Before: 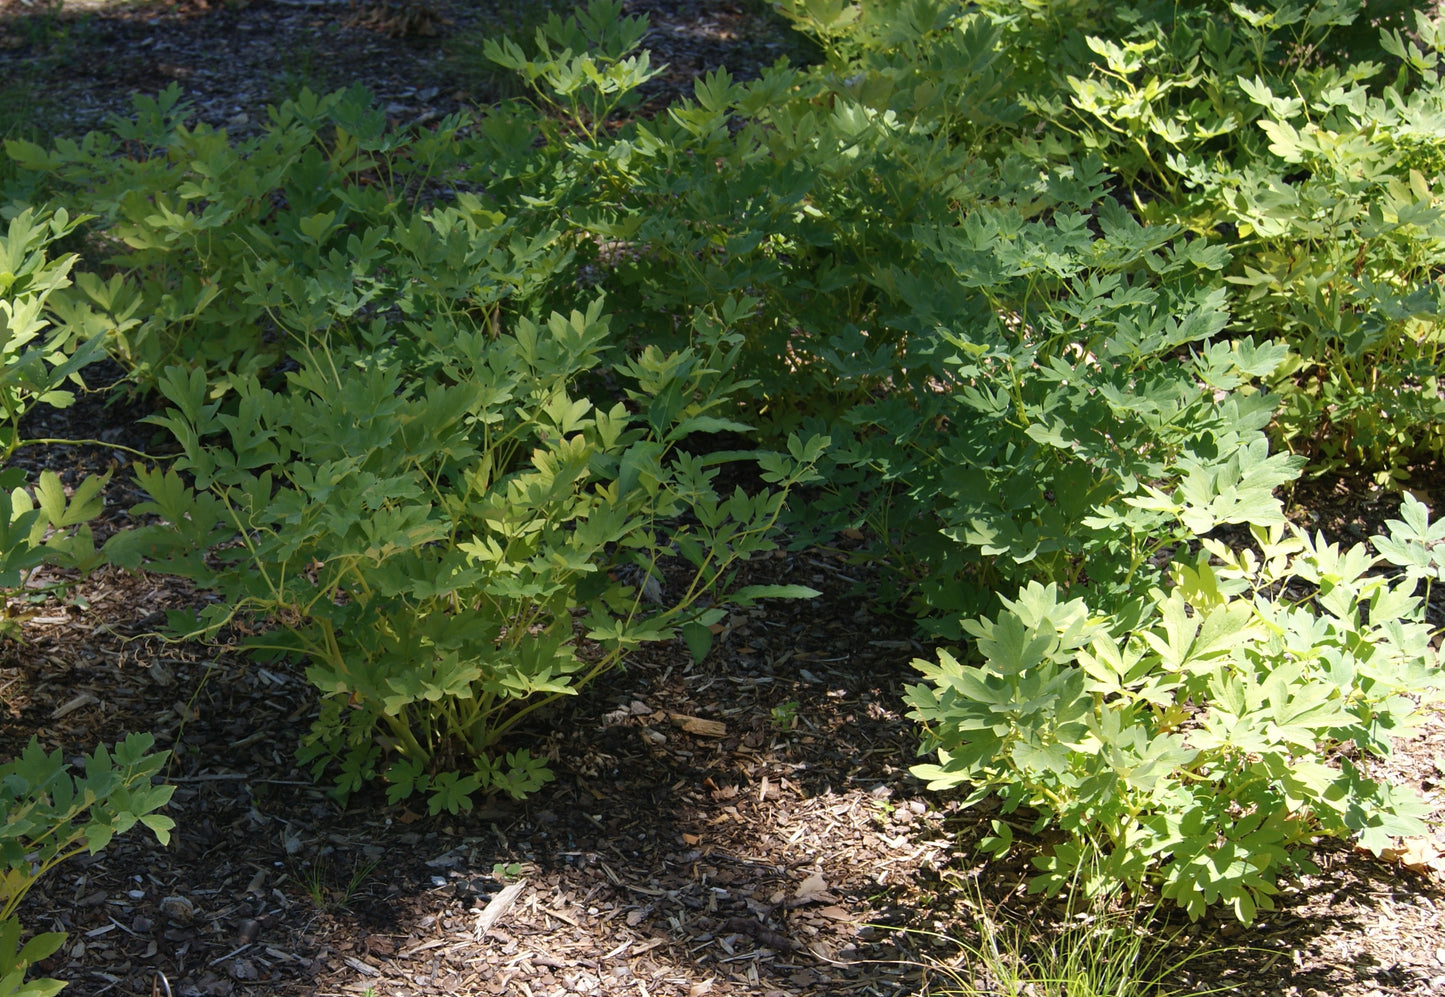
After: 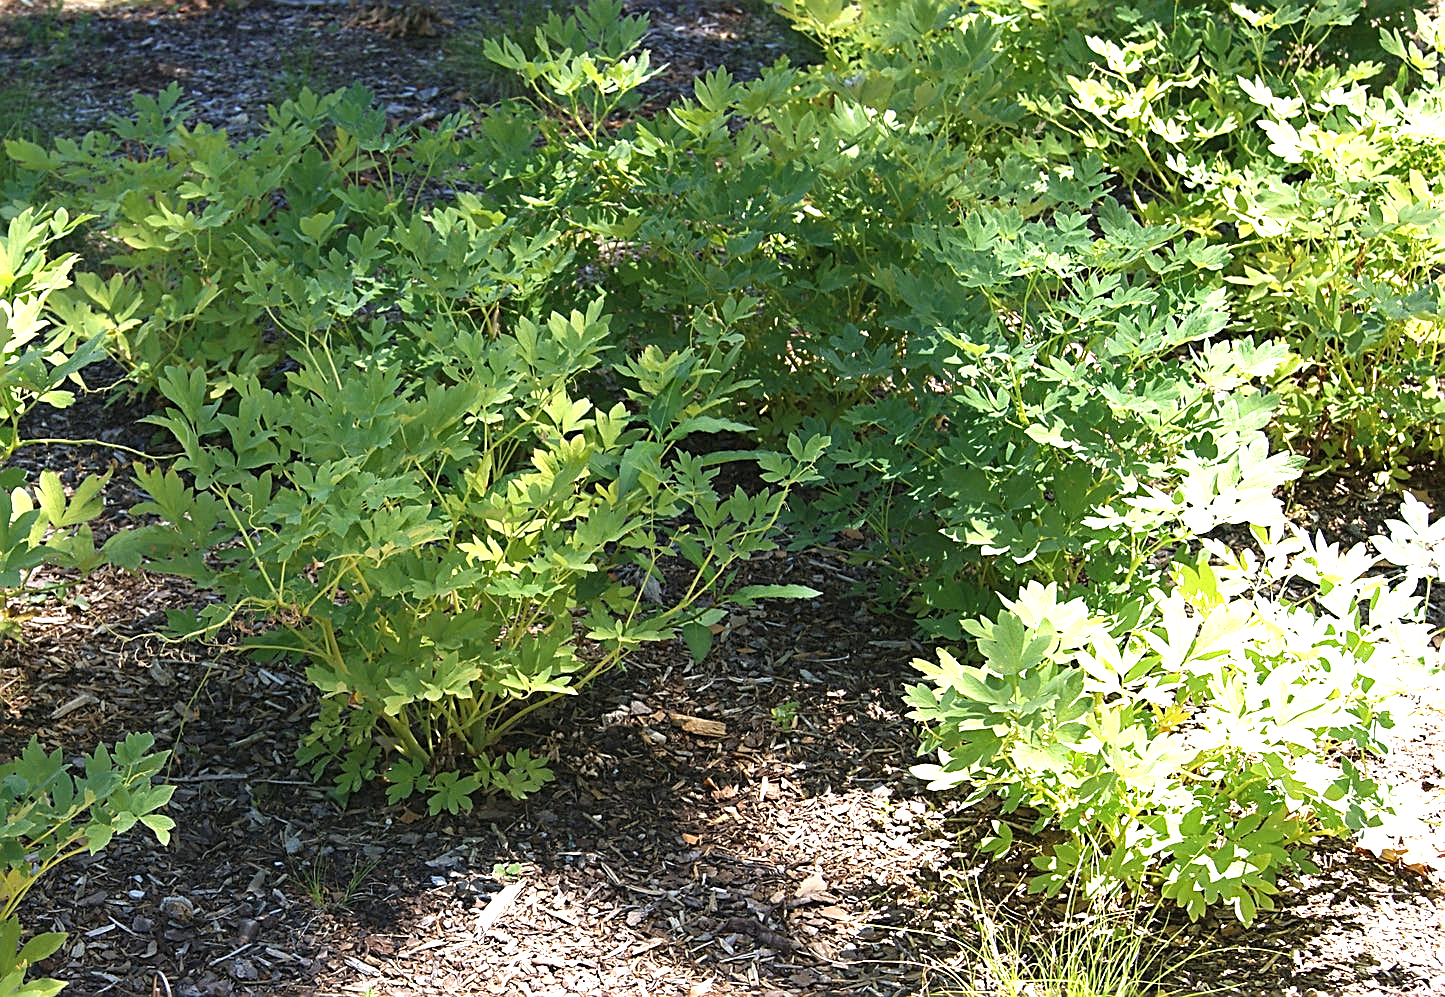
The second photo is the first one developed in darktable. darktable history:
sharpen: amount 0.992
exposure: black level correction 0, exposure 1.199 EV, compensate highlight preservation false
